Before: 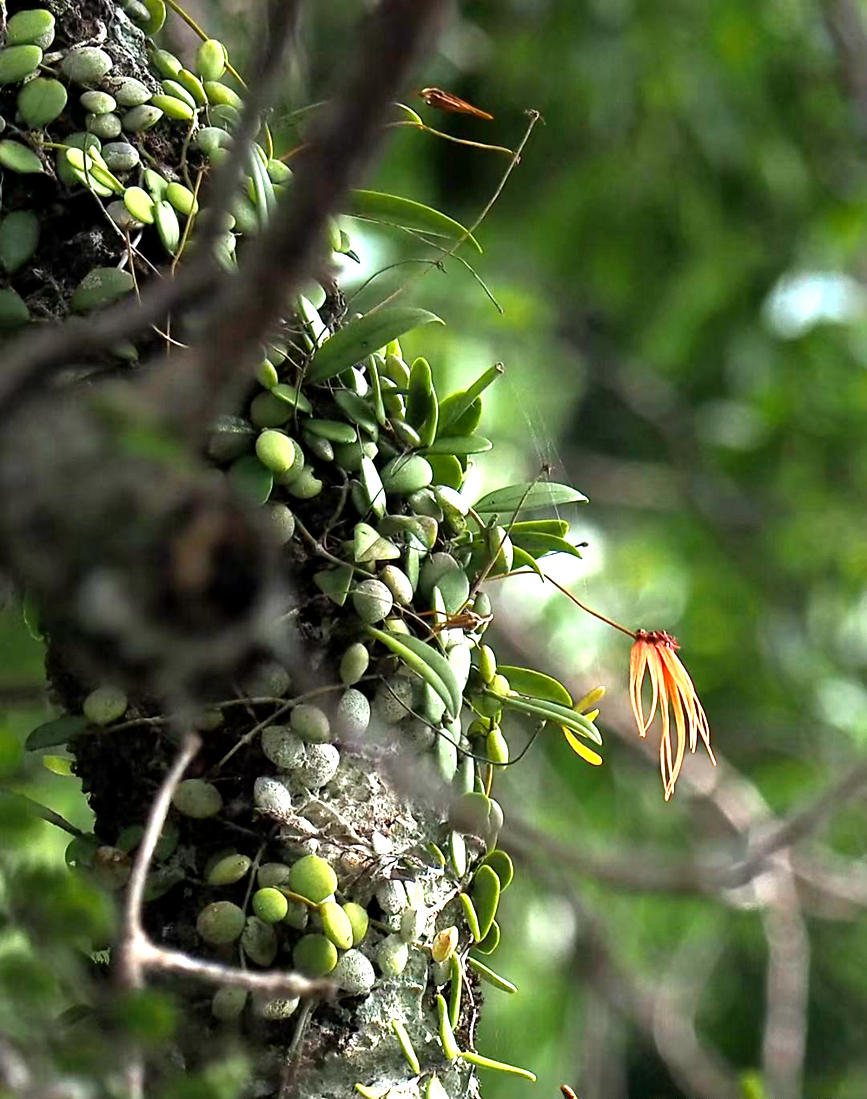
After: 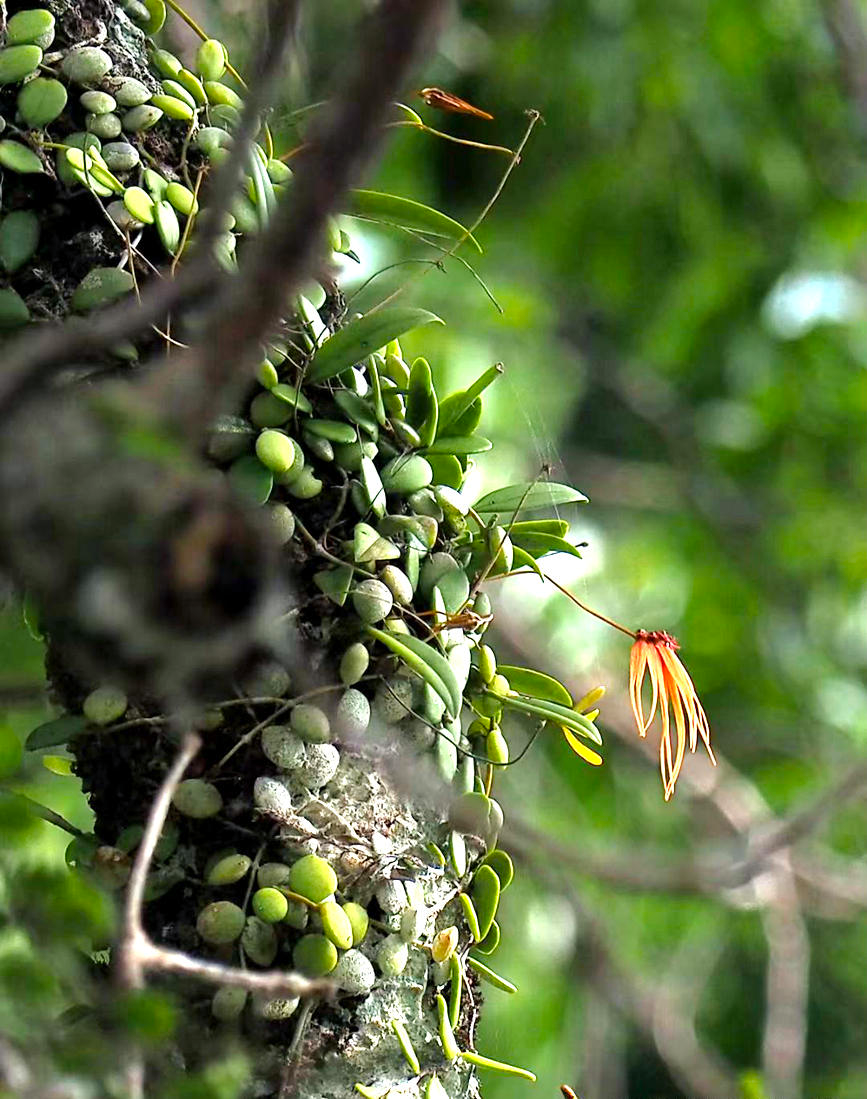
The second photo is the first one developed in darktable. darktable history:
color balance rgb: shadows lift › chroma 1.95%, shadows lift › hue 263.68°, linear chroma grading › mid-tones 7.529%, perceptual saturation grading › global saturation 0.008%, perceptual brilliance grading › mid-tones 9.858%, perceptual brilliance grading › shadows 15.138%, global vibrance 20%
